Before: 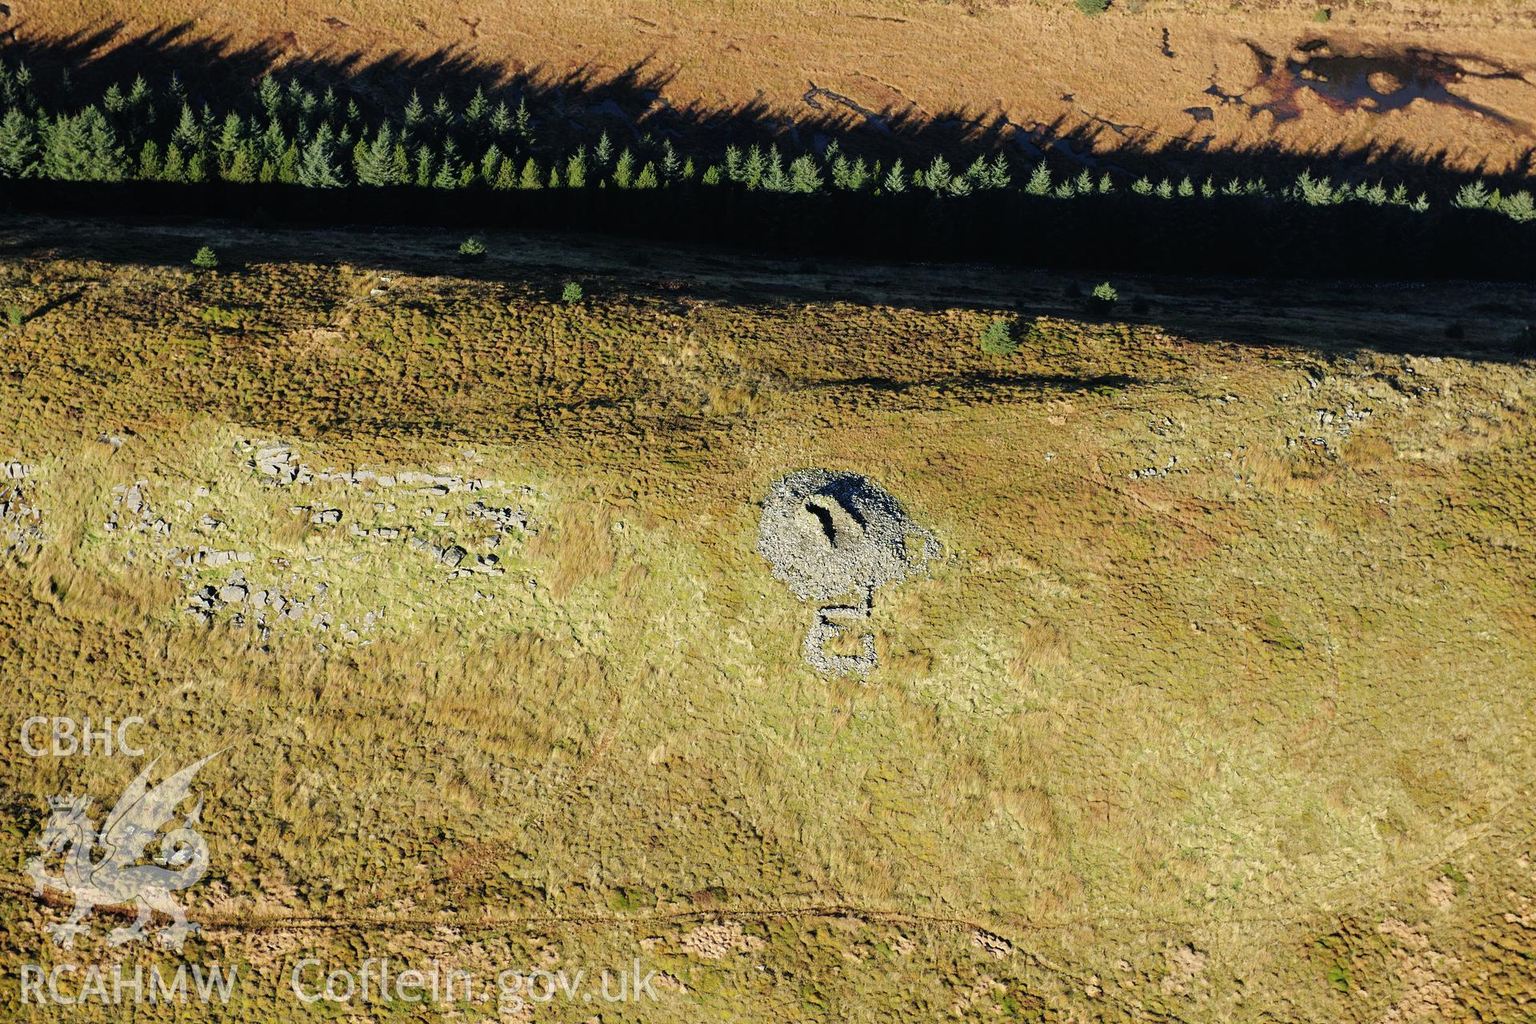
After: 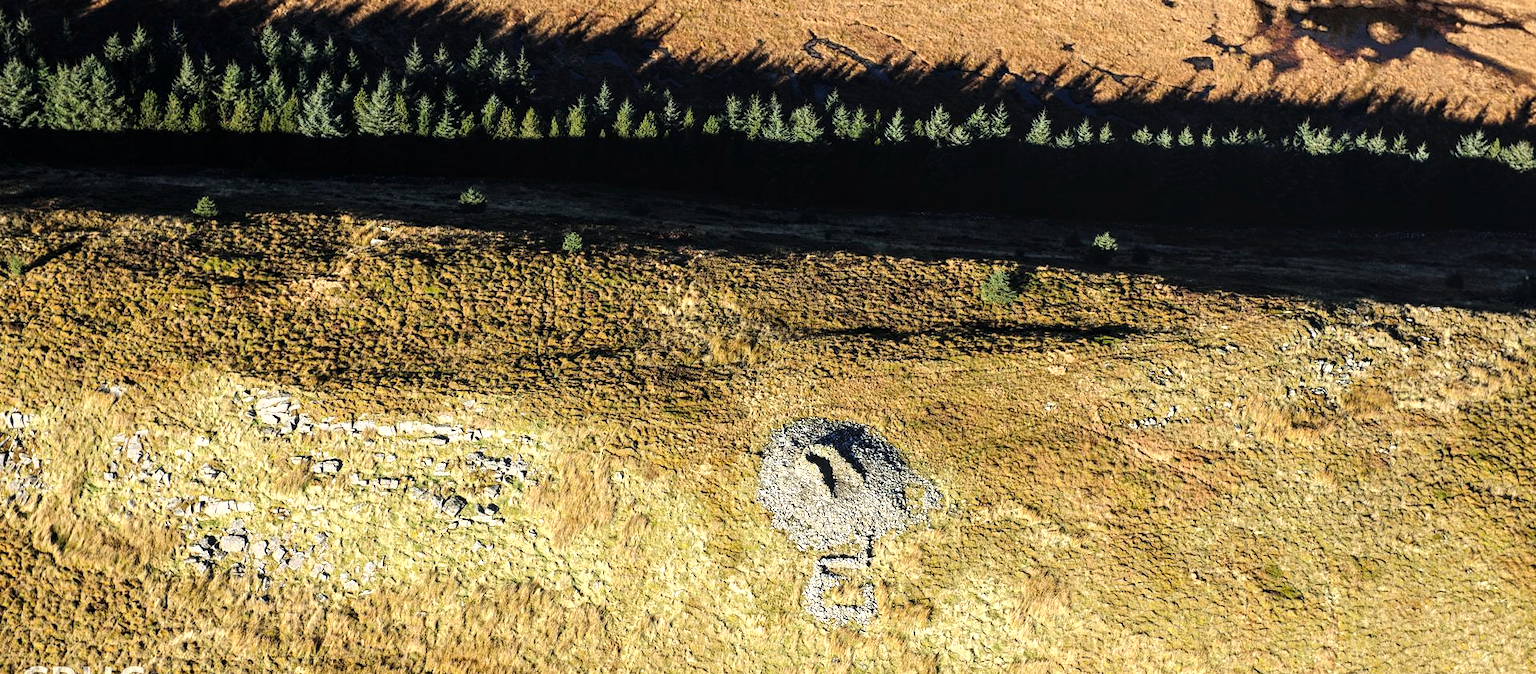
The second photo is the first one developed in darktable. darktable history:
contrast brightness saturation: contrast 0.012, saturation -0.06
local contrast: on, module defaults
crop and rotate: top 4.965%, bottom 29.102%
tone equalizer: -8 EV -0.713 EV, -7 EV -0.72 EV, -6 EV -0.572 EV, -5 EV -0.386 EV, -3 EV 0.367 EV, -2 EV 0.6 EV, -1 EV 0.677 EV, +0 EV 0.776 EV, edges refinement/feathering 500, mask exposure compensation -1.57 EV, preserve details no
